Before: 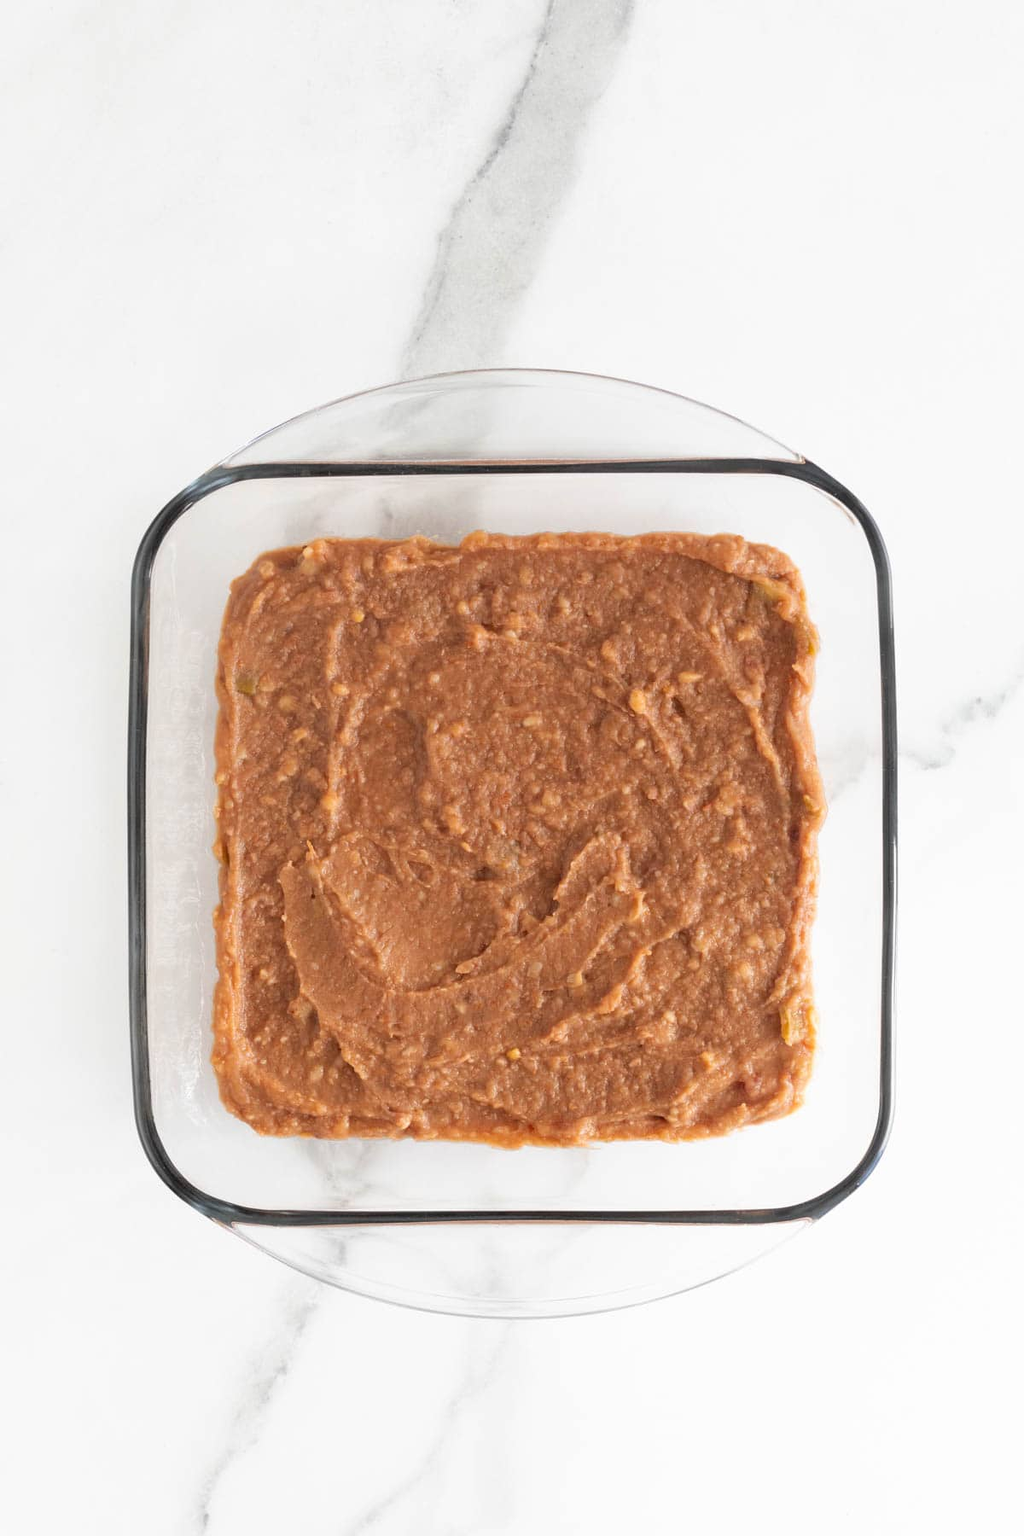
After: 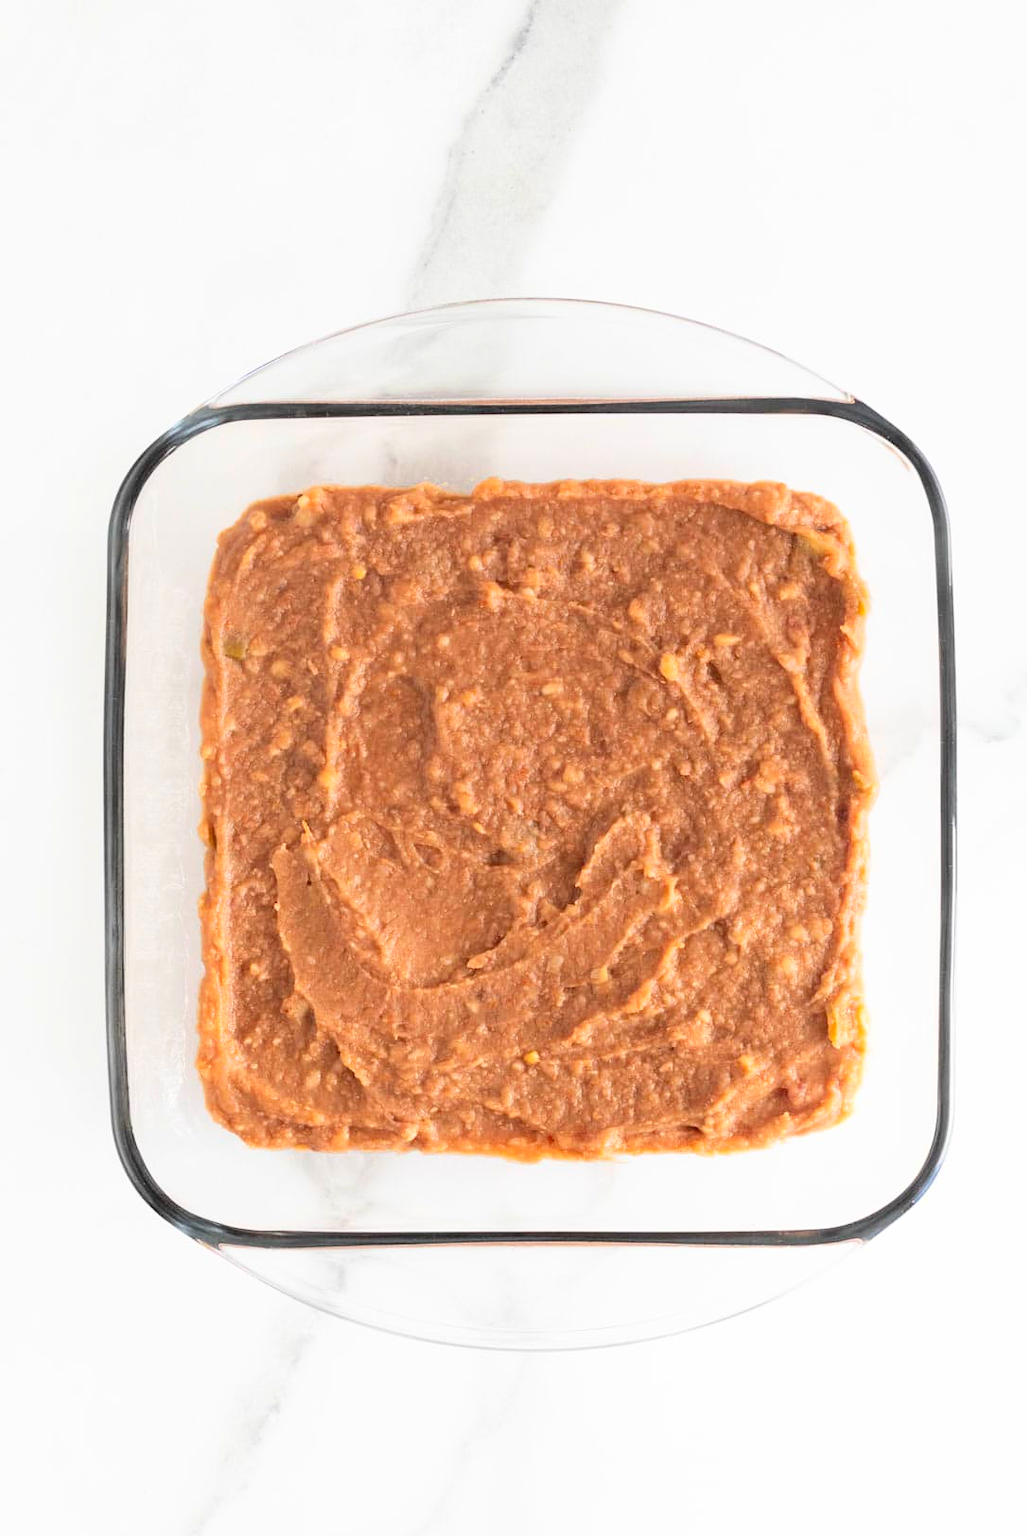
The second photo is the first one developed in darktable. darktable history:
contrast brightness saturation: contrast 0.198, brightness 0.166, saturation 0.221
crop: left 3.364%, top 6.511%, right 6.117%, bottom 3.233%
